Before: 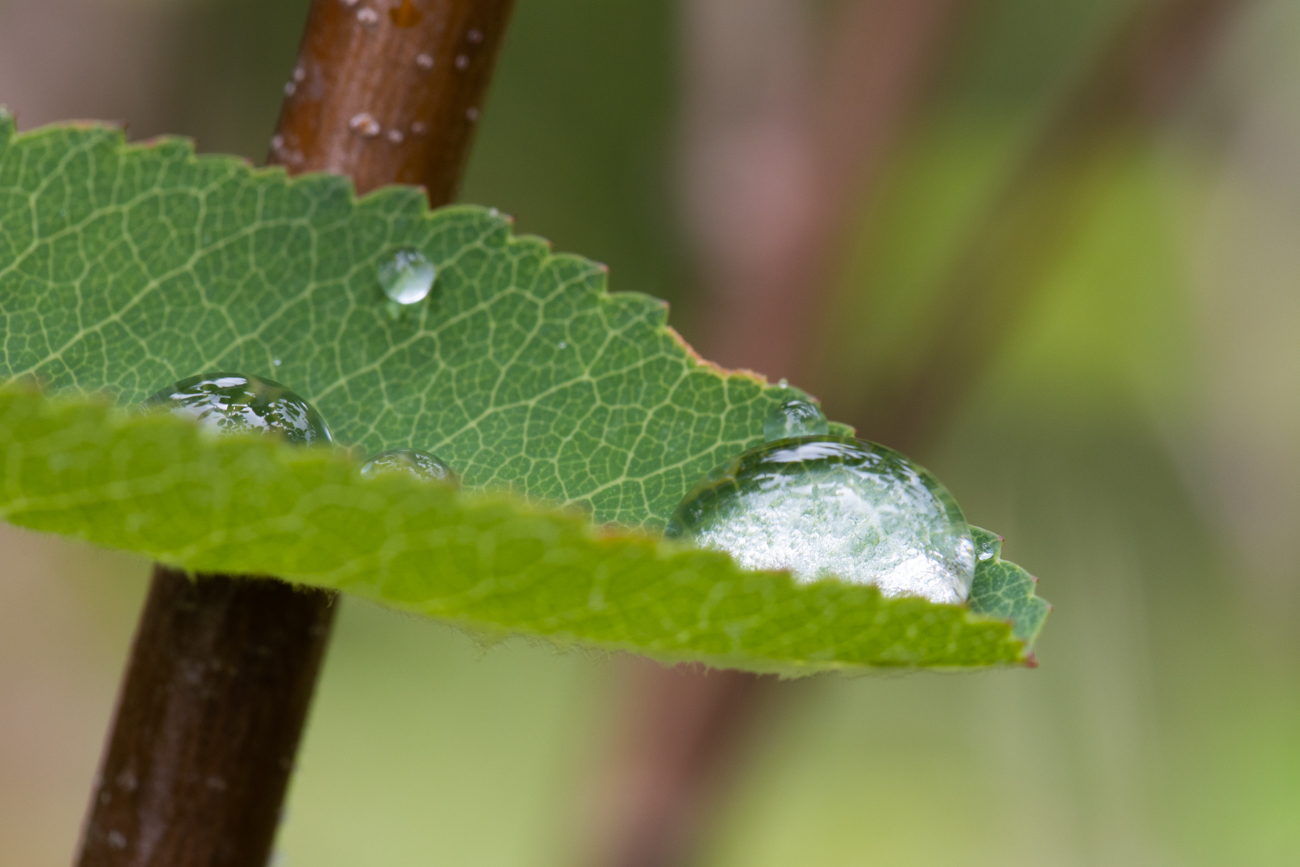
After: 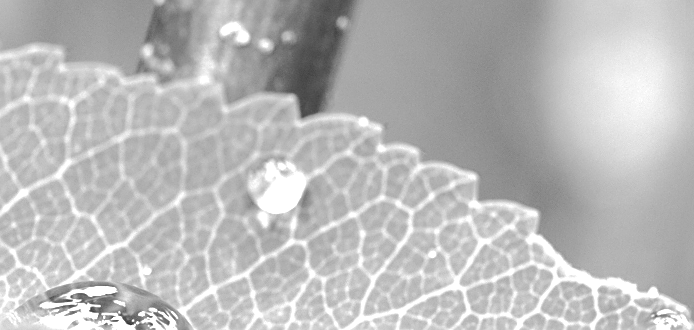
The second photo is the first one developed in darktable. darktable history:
shadows and highlights: shadows 13.63, white point adjustment 1.23, soften with gaussian
sharpen: on, module defaults
color calibration: output gray [0.253, 0.26, 0.487, 0], x 0.381, y 0.391, temperature 4087.97 K
tone equalizer: -7 EV 0.153 EV, -6 EV 0.615 EV, -5 EV 1.13 EV, -4 EV 1.35 EV, -3 EV 1.12 EV, -2 EV 0.6 EV, -1 EV 0.159 EV, edges refinement/feathering 500, mask exposure compensation -1.57 EV, preserve details no
exposure: exposure 2.046 EV, compensate highlight preservation false
crop: left 10.069%, top 10.504%, right 36.505%, bottom 51.421%
